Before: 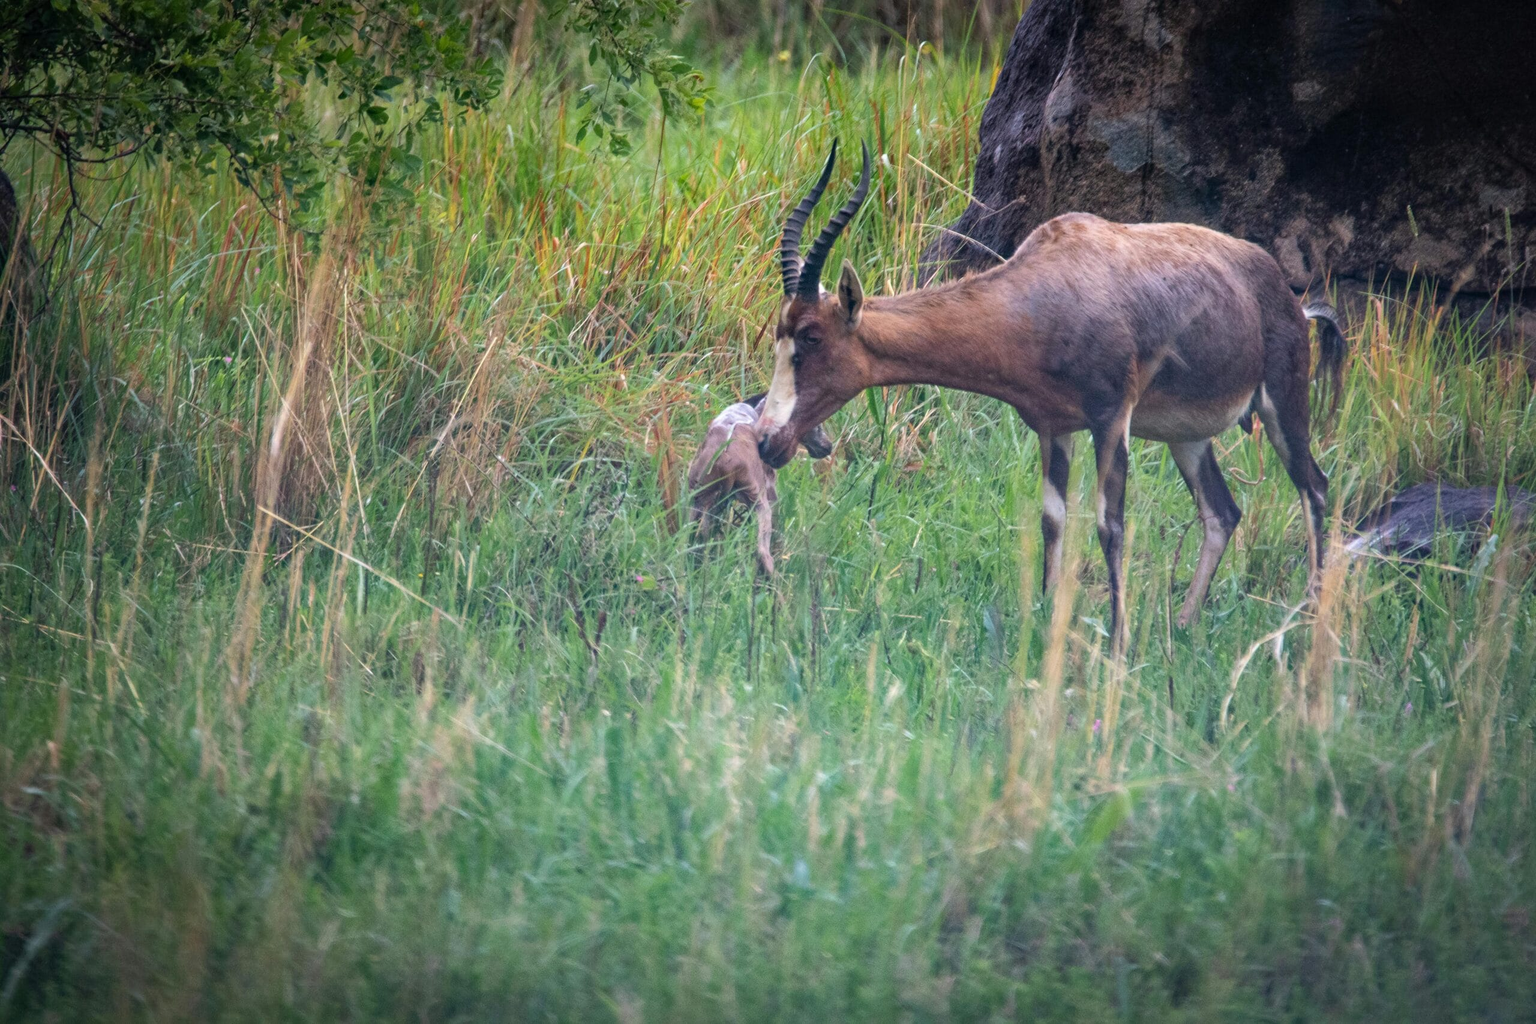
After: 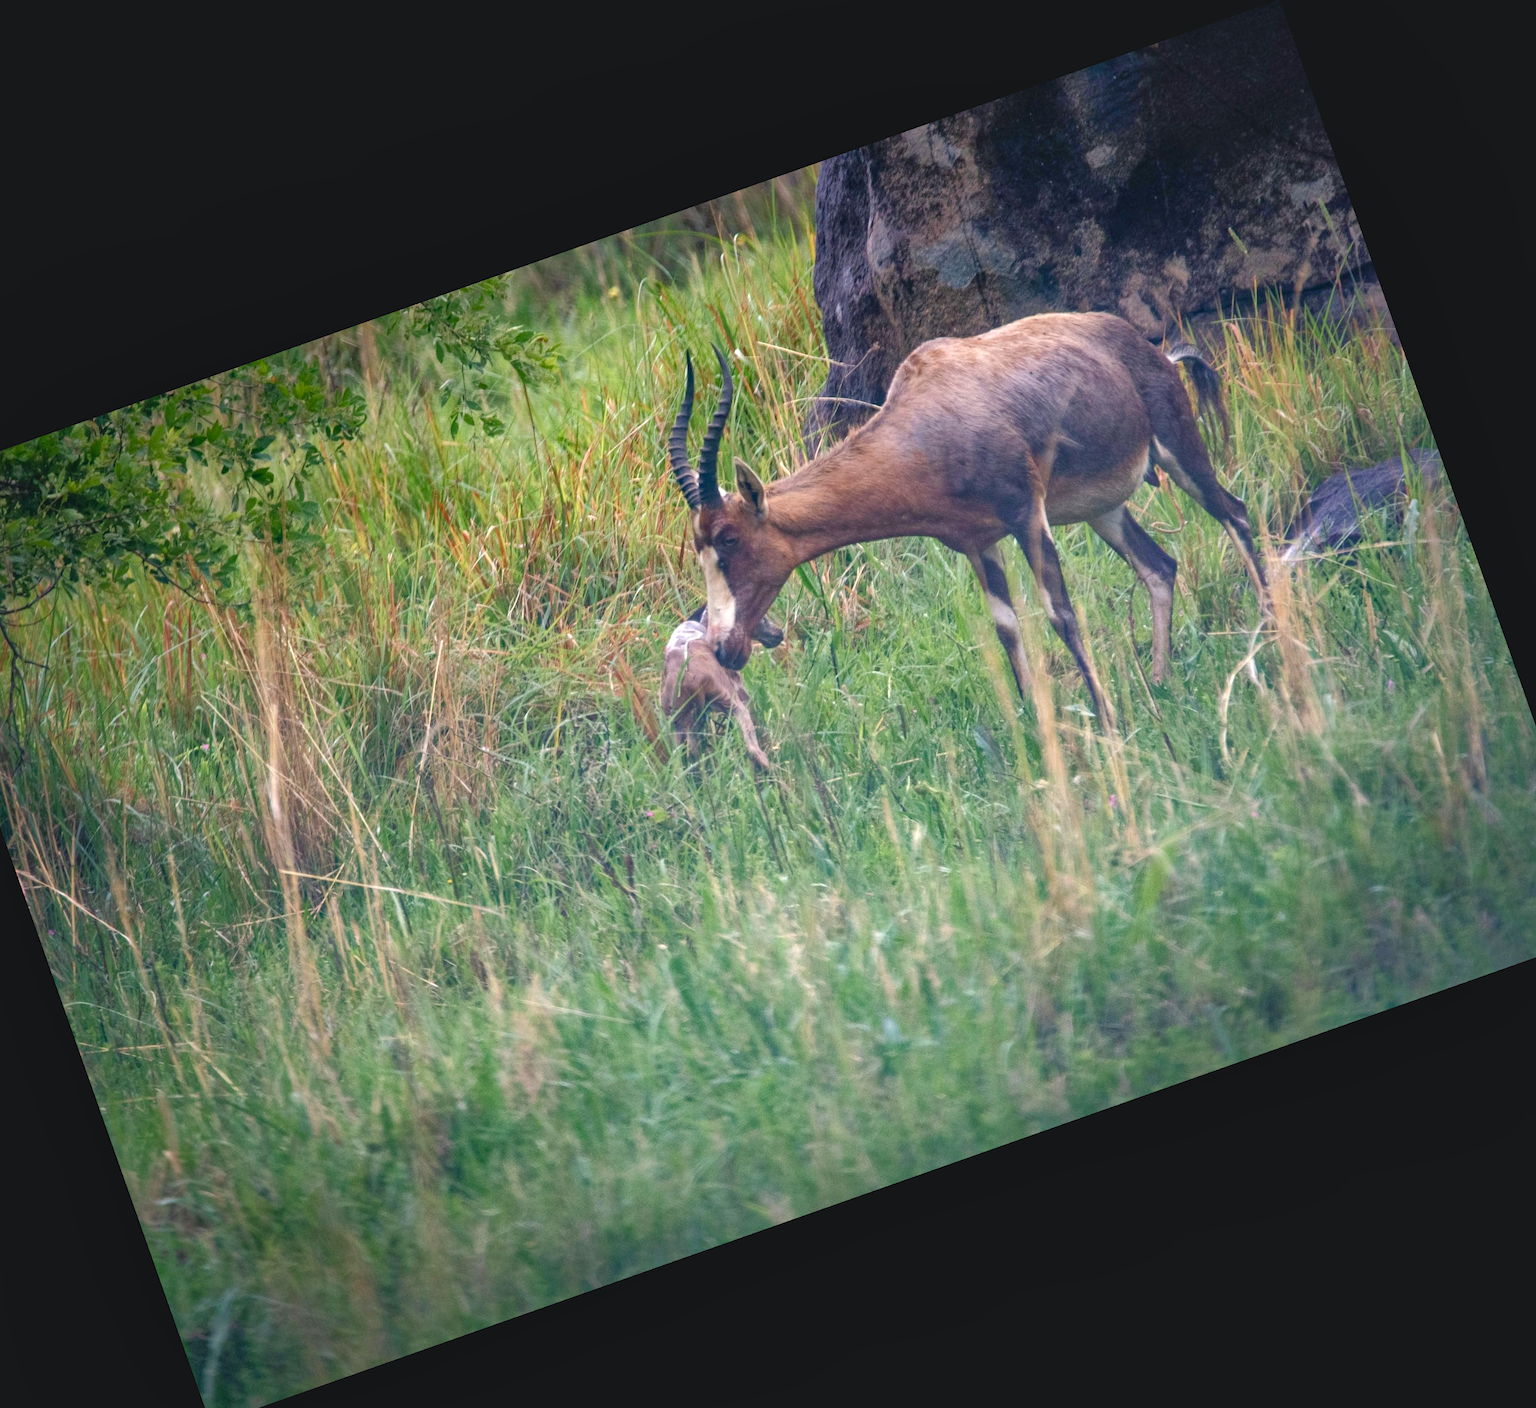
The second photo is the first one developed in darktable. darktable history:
shadows and highlights: on, module defaults
crop and rotate: angle 19.43°, left 6.812%, right 4.125%, bottom 1.087%
exposure: black level correction 0.001, exposure 0.3 EV, compensate highlight preservation false
color balance rgb: shadows lift › chroma 2%, shadows lift › hue 250°, power › hue 326.4°, highlights gain › chroma 2%, highlights gain › hue 64.8°, global offset › luminance 0.5%, global offset › hue 58.8°, perceptual saturation grading › highlights -25%, perceptual saturation grading › shadows 30%, global vibrance 15%
